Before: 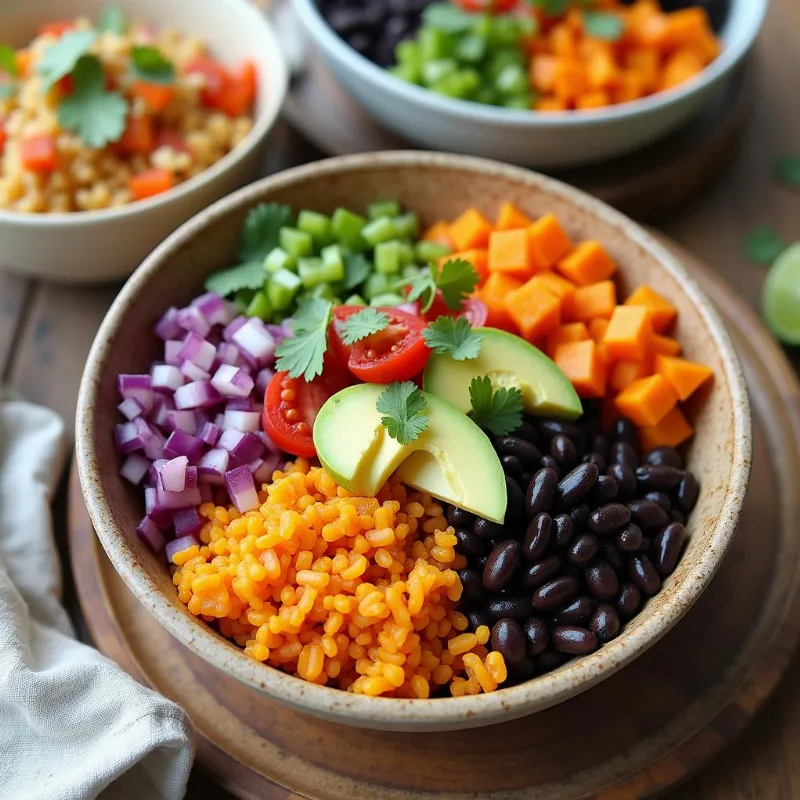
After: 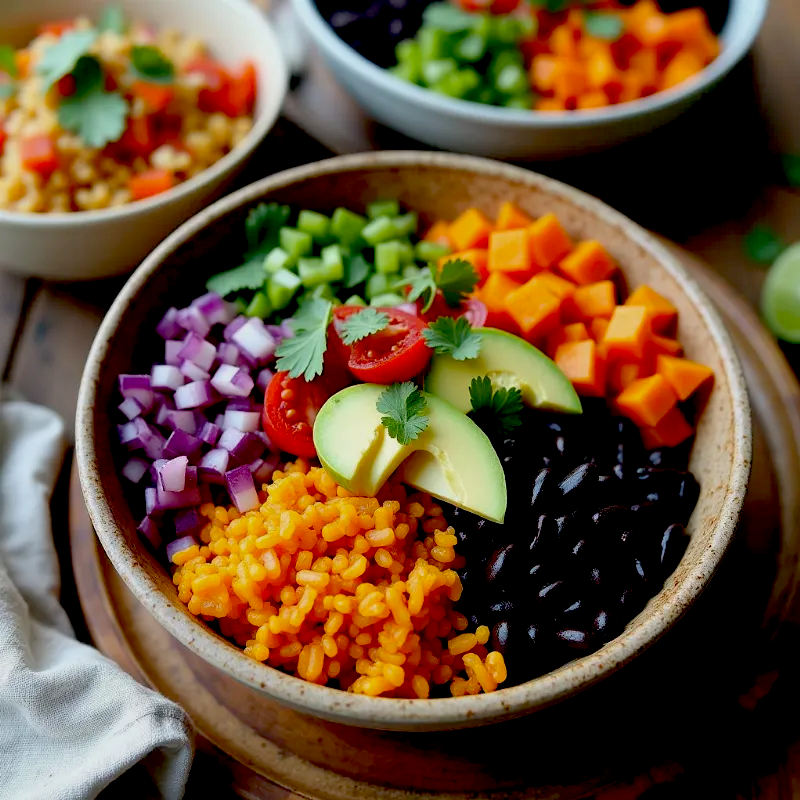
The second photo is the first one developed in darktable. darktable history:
exposure: black level correction 0.046, exposure -0.228 EV
